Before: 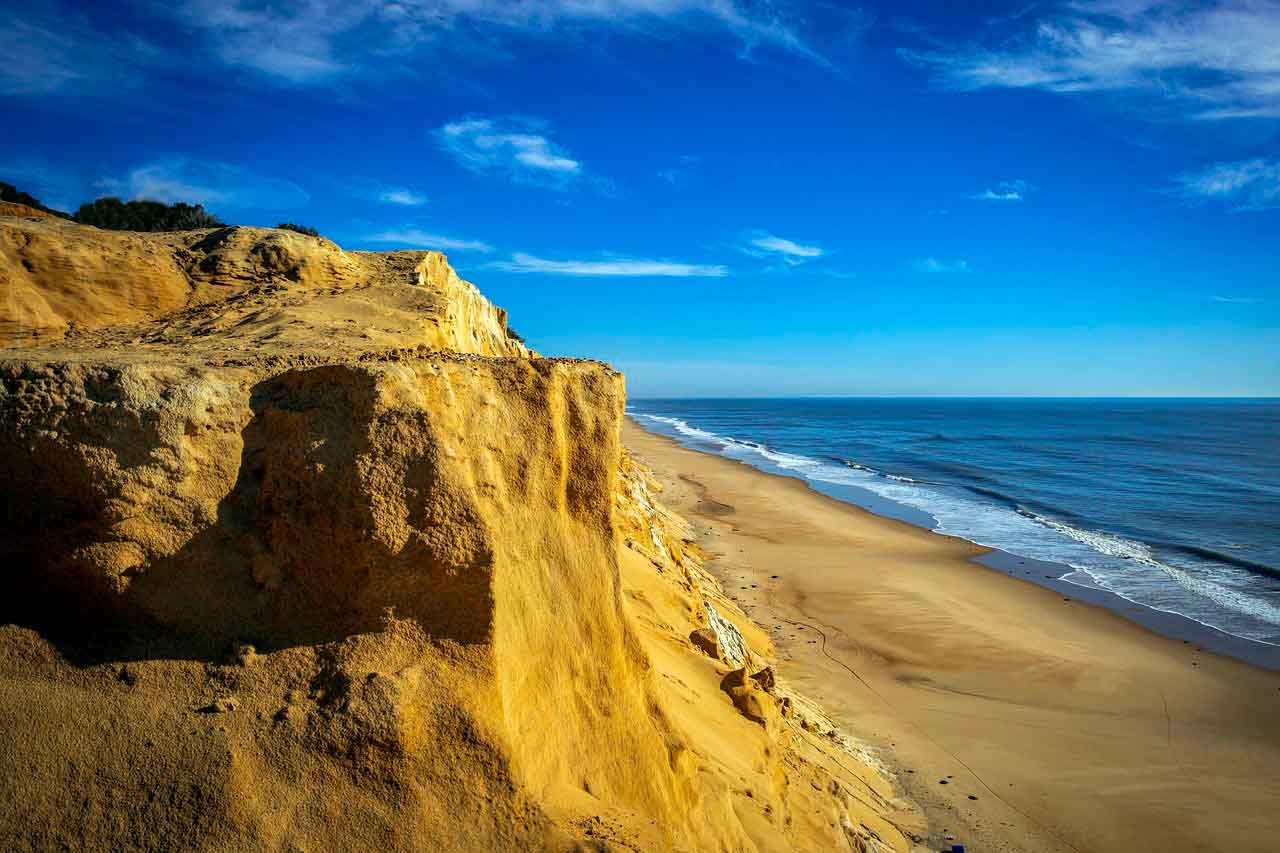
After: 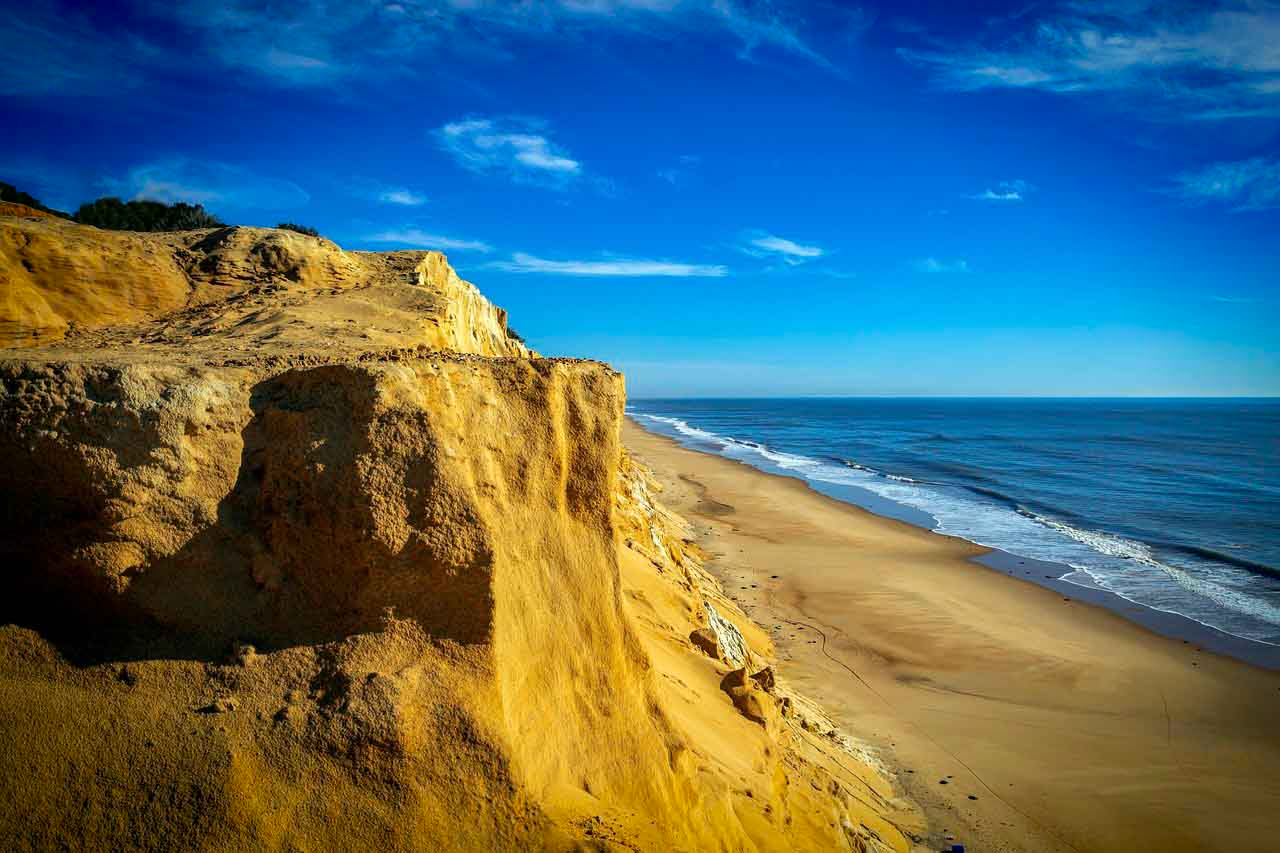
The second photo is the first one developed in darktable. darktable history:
vignetting: saturation 0.387, automatic ratio true
